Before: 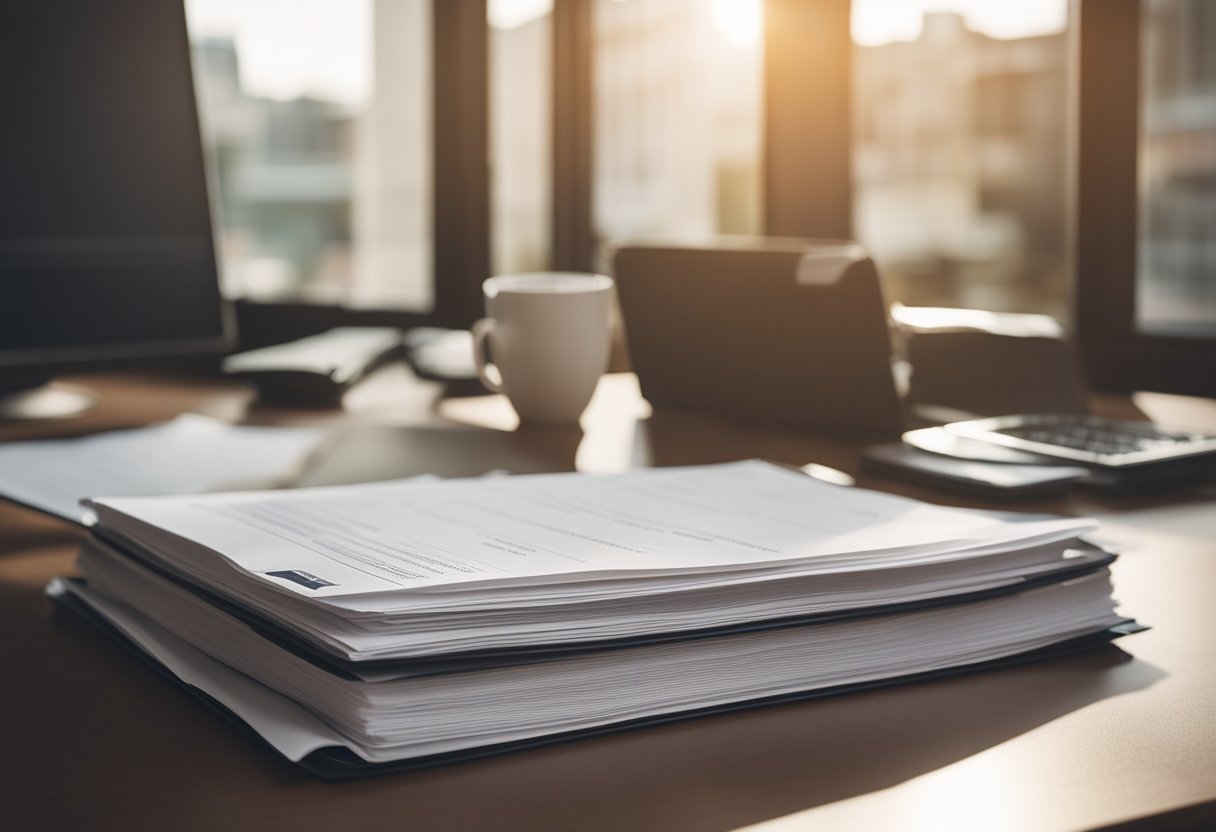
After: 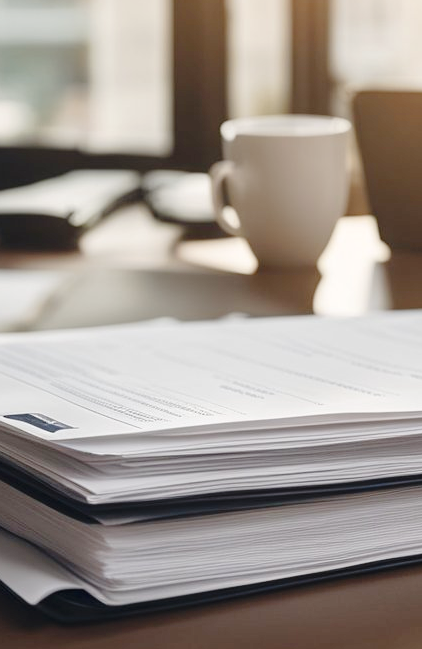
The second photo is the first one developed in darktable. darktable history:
local contrast: highlights 106%, shadows 99%, detail 119%, midtone range 0.2
crop and rotate: left 21.613%, top 18.984%, right 43.611%, bottom 2.998%
tone curve: curves: ch0 [(0, 0) (0.003, 0.002) (0.011, 0.007) (0.025, 0.016) (0.044, 0.027) (0.069, 0.045) (0.1, 0.077) (0.136, 0.114) (0.177, 0.166) (0.224, 0.241) (0.277, 0.328) (0.335, 0.413) (0.399, 0.498) (0.468, 0.572) (0.543, 0.638) (0.623, 0.711) (0.709, 0.786) (0.801, 0.853) (0.898, 0.929) (1, 1)], preserve colors none
